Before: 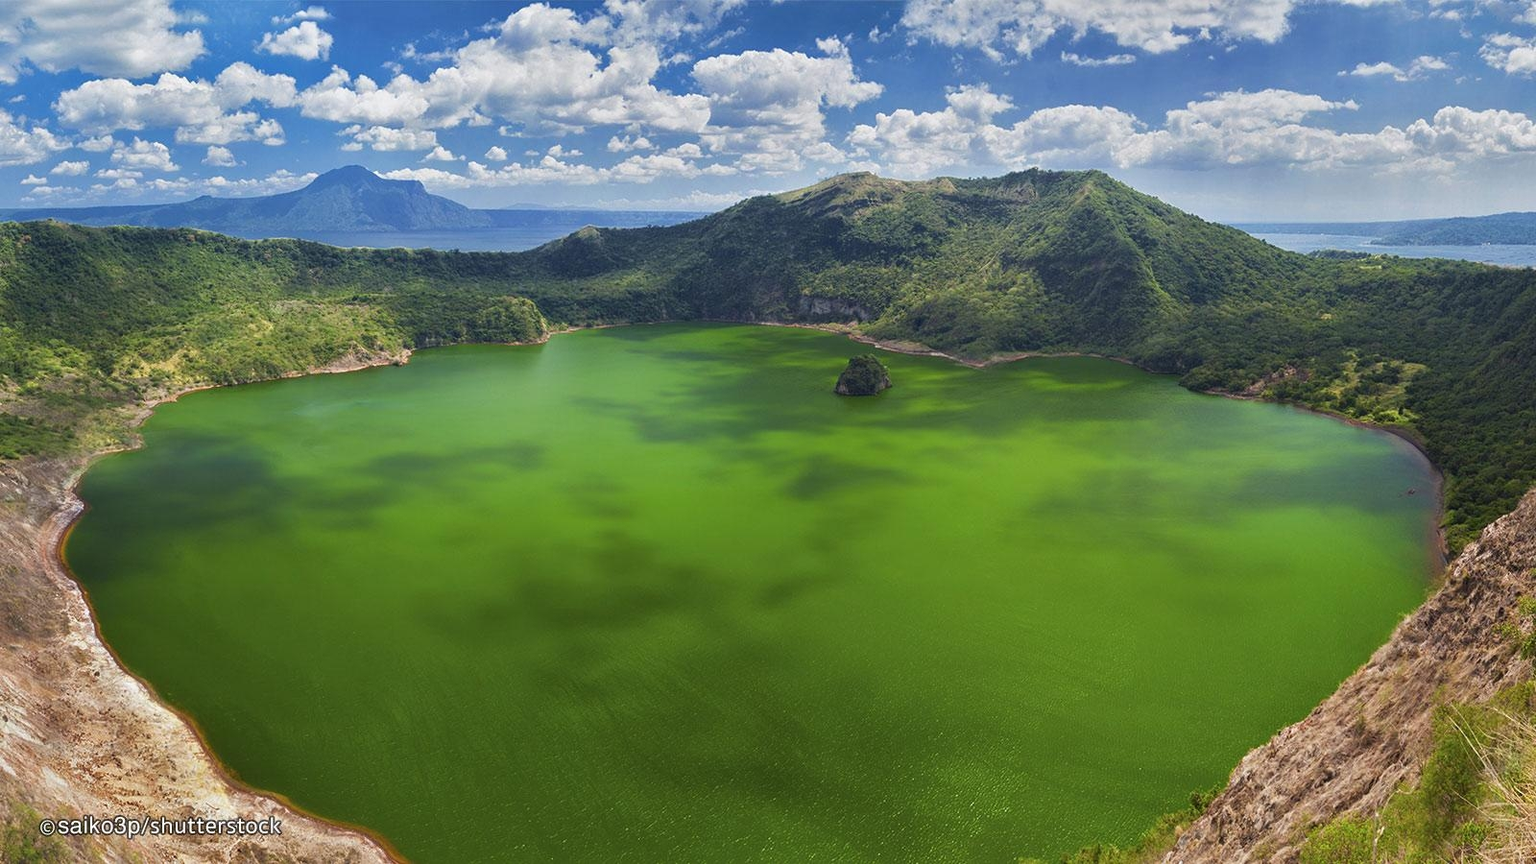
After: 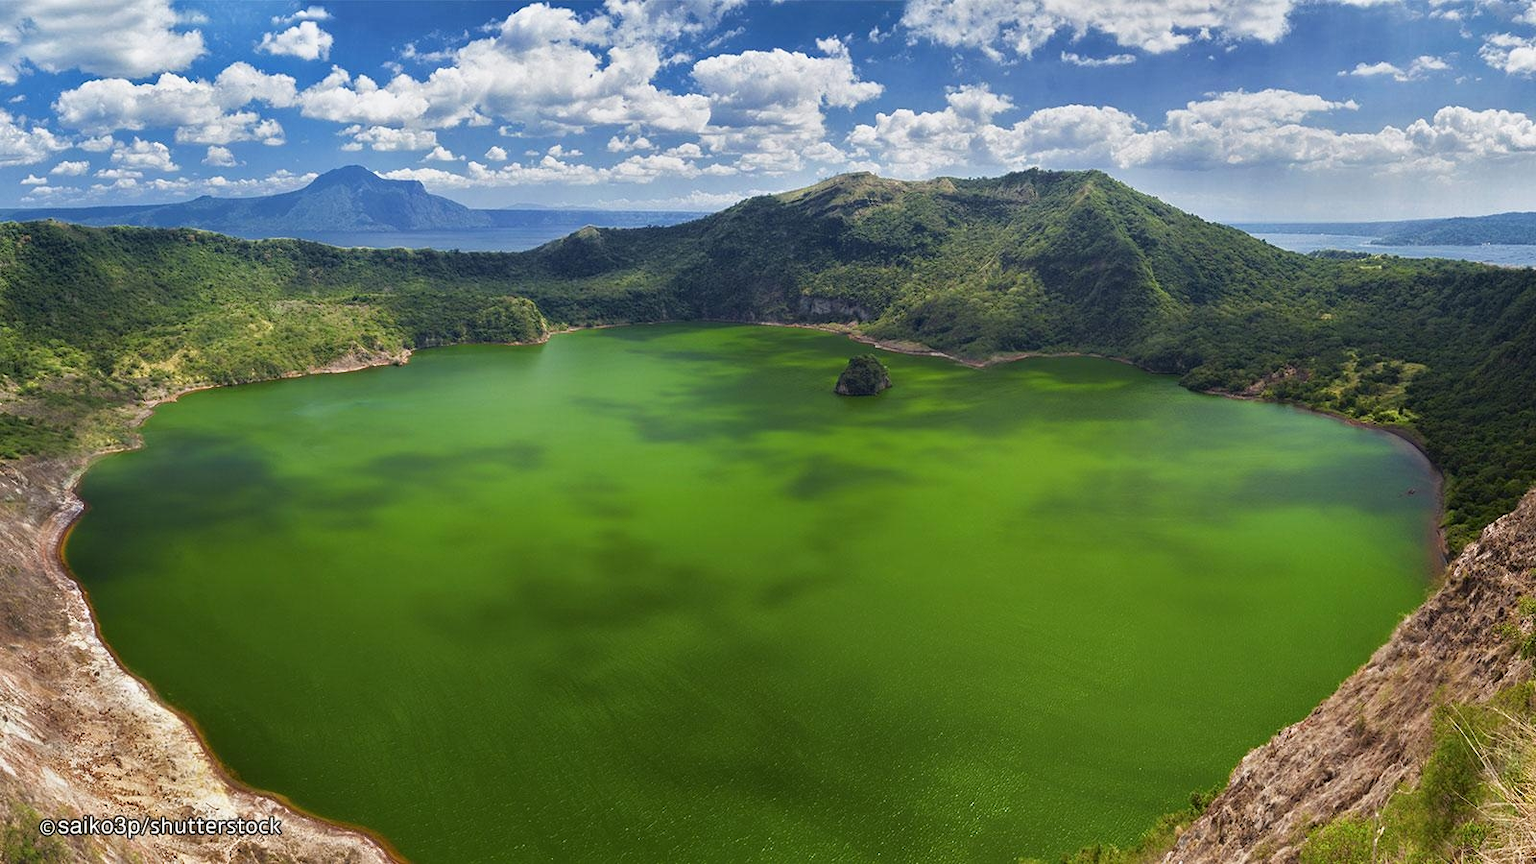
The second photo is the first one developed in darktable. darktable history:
shadows and highlights: shadows -61.28, white point adjustment -5.27, highlights 61.68
